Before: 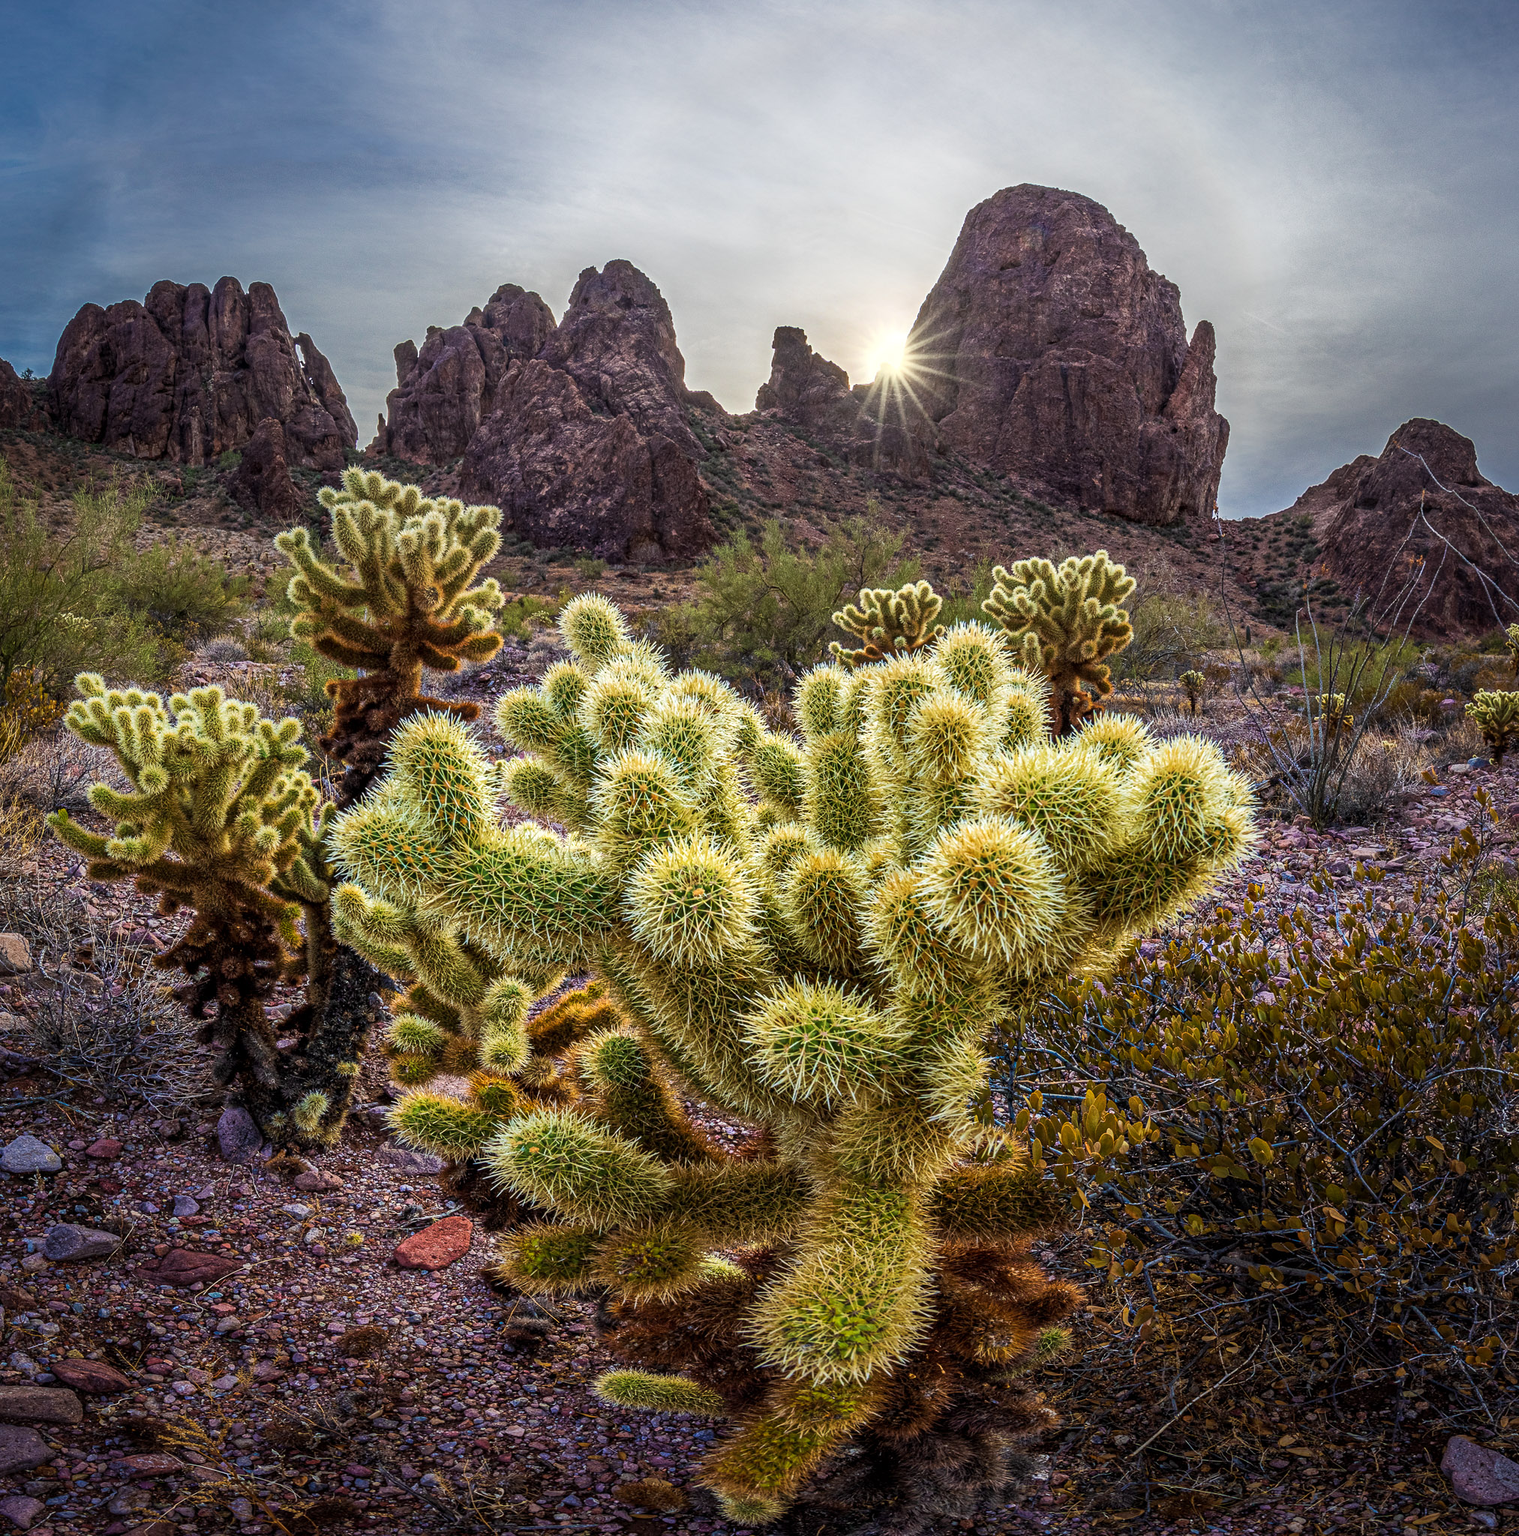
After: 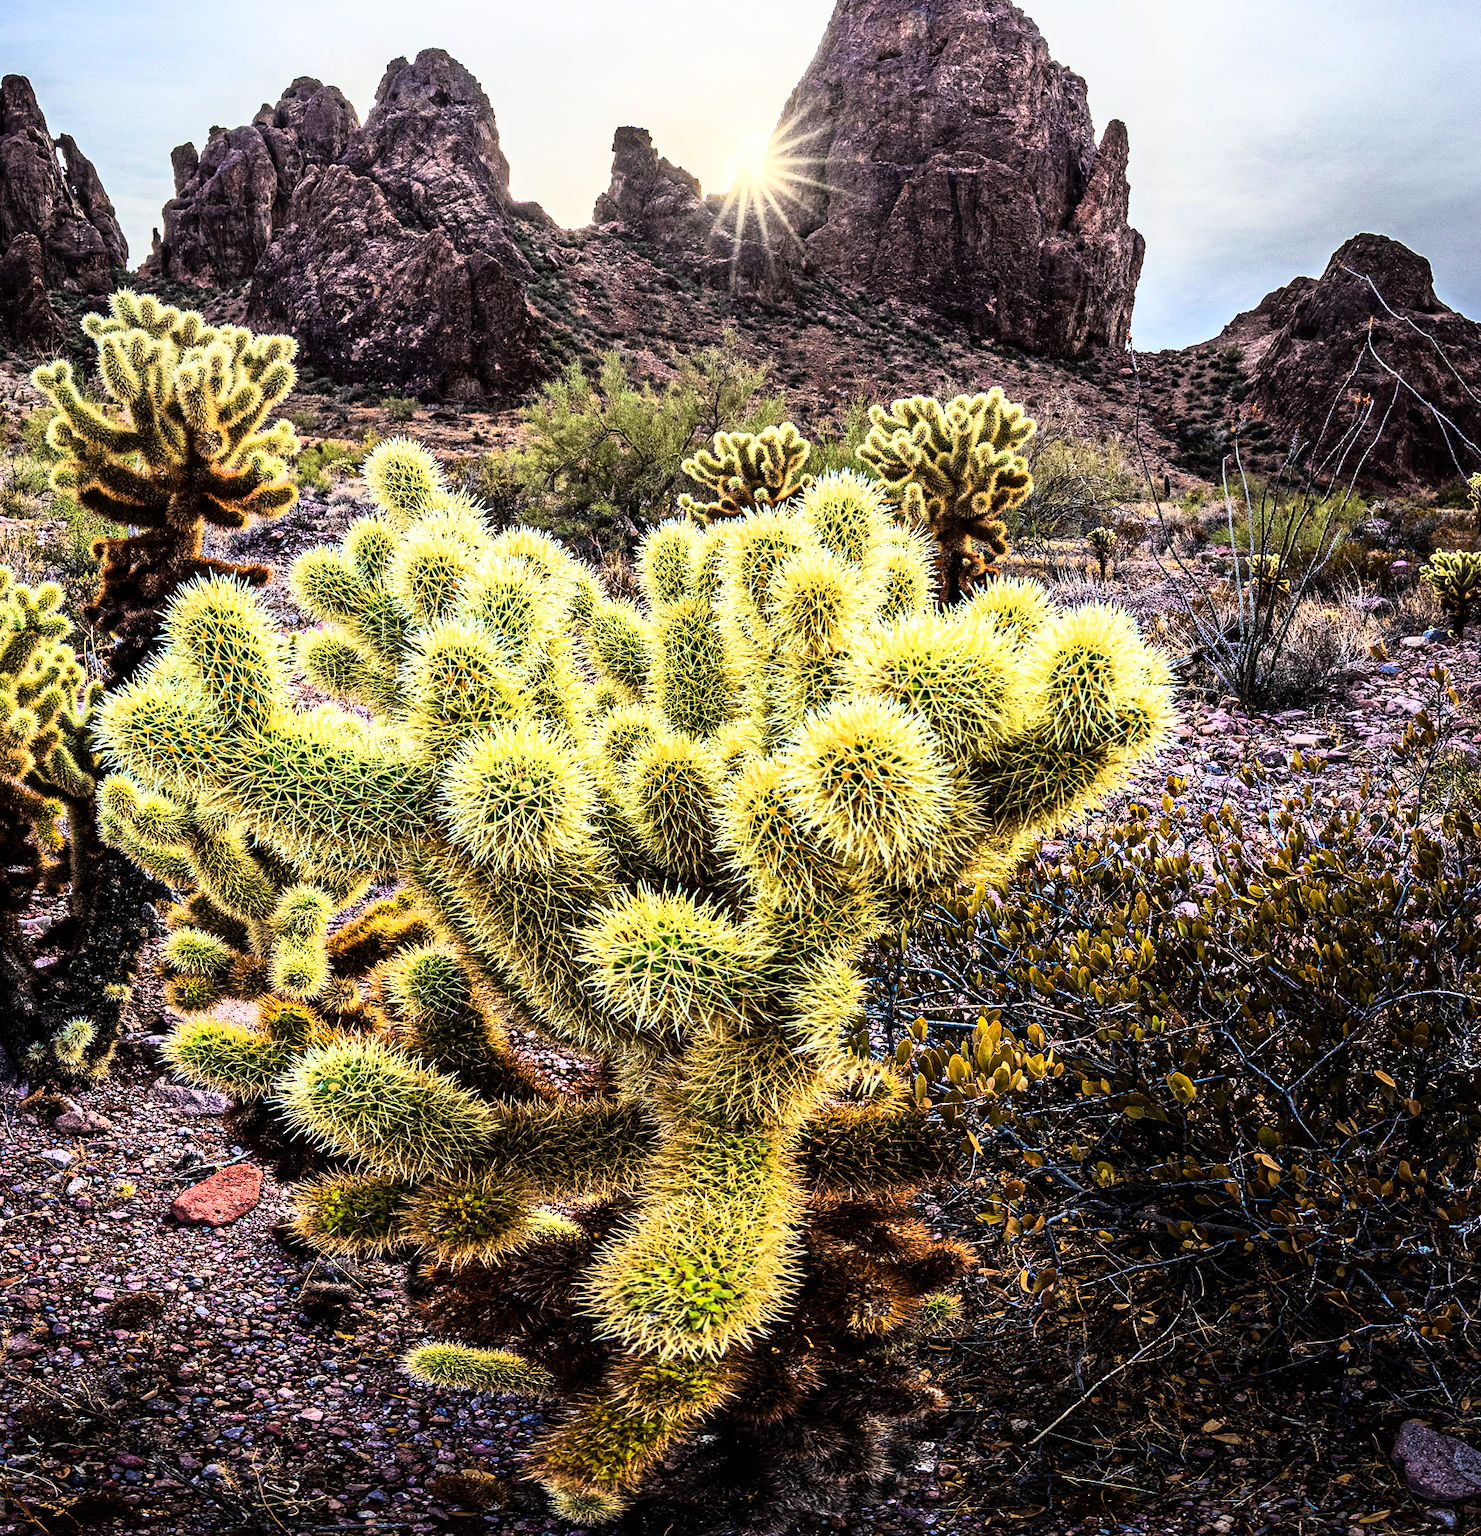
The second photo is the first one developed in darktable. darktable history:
rgb curve: curves: ch0 [(0, 0) (0.21, 0.15) (0.24, 0.21) (0.5, 0.75) (0.75, 0.96) (0.89, 0.99) (1, 1)]; ch1 [(0, 0.02) (0.21, 0.13) (0.25, 0.2) (0.5, 0.67) (0.75, 0.9) (0.89, 0.97) (1, 1)]; ch2 [(0, 0.02) (0.21, 0.13) (0.25, 0.2) (0.5, 0.67) (0.75, 0.9) (0.89, 0.97) (1, 1)], compensate middle gray true
crop: left 16.315%, top 14.246%
